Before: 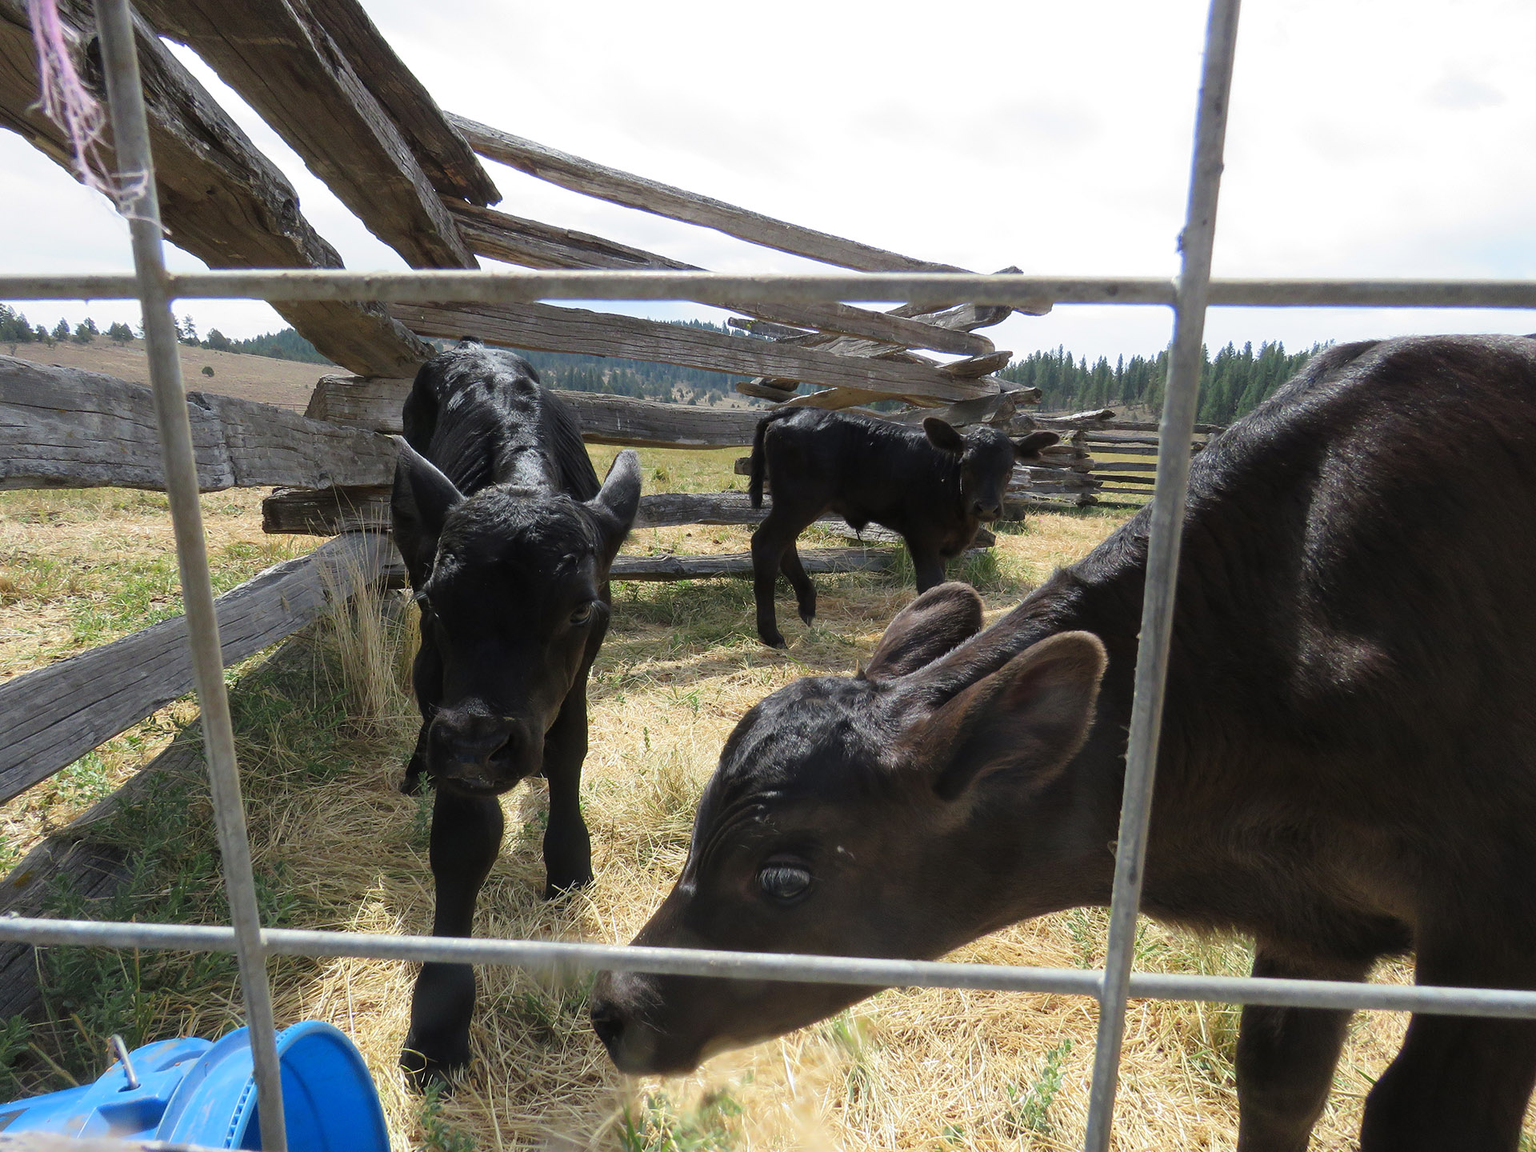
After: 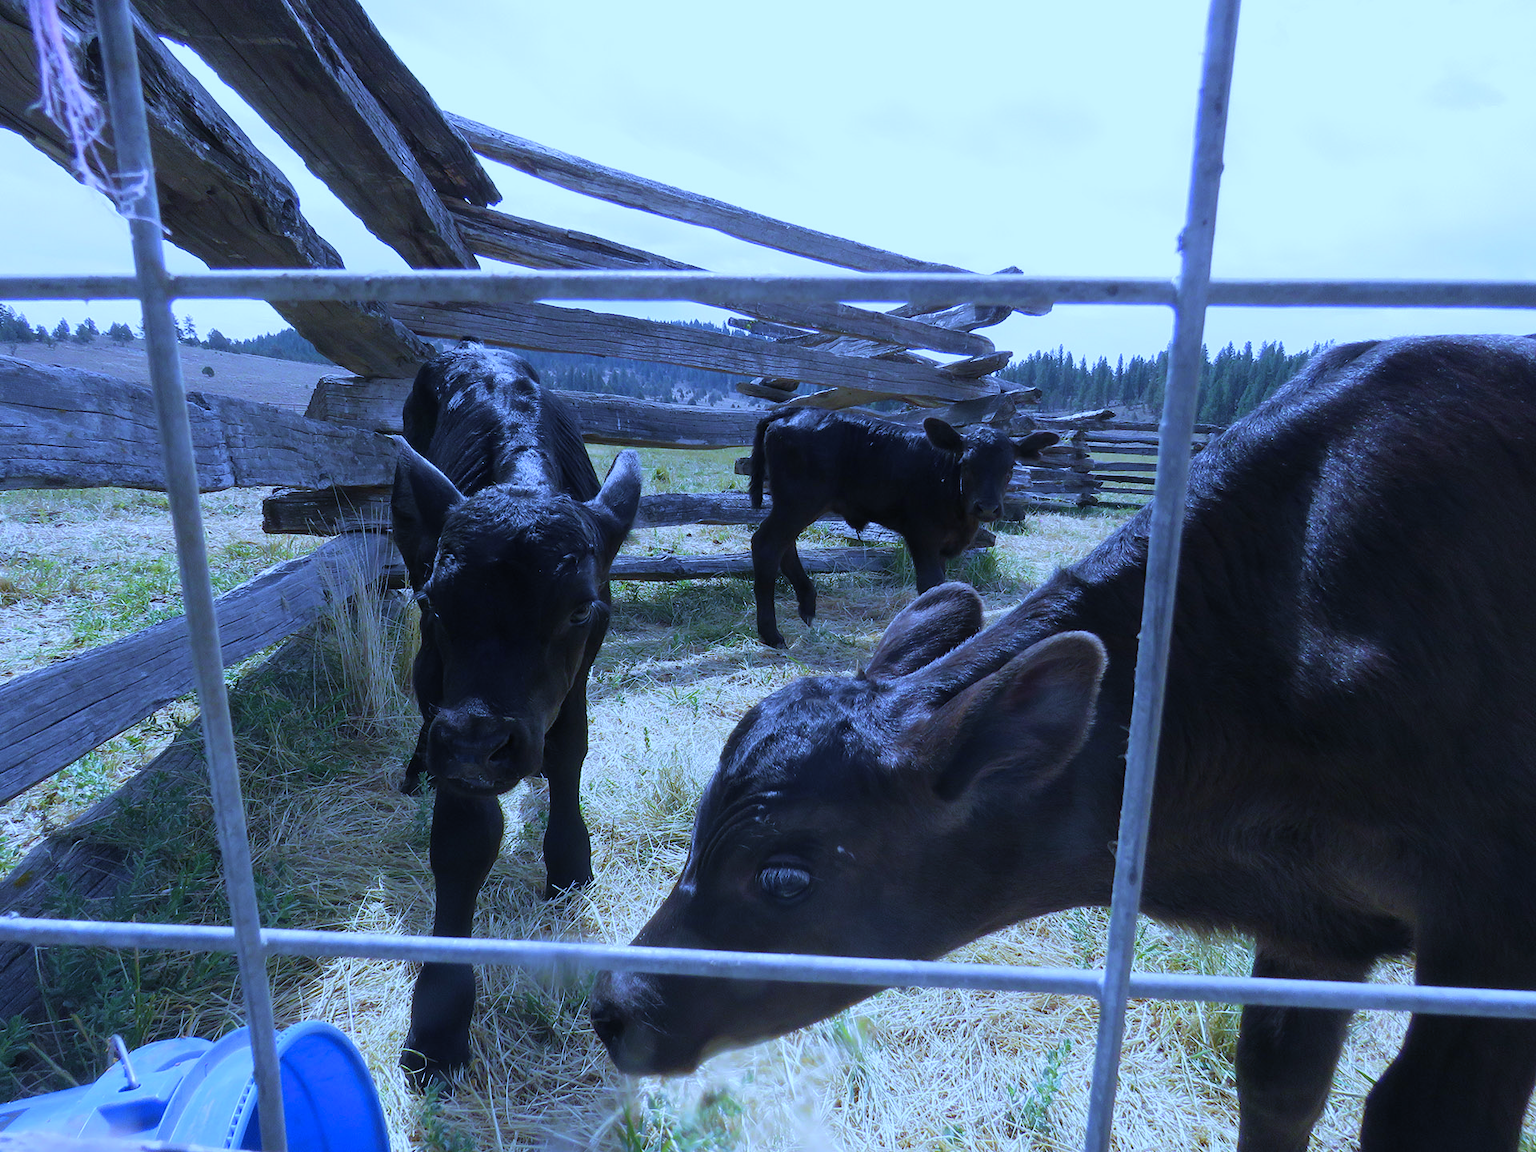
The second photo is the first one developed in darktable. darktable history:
exposure: exposure -0.157 EV, compensate highlight preservation false
velvia: on, module defaults
white balance: red 0.766, blue 1.537
